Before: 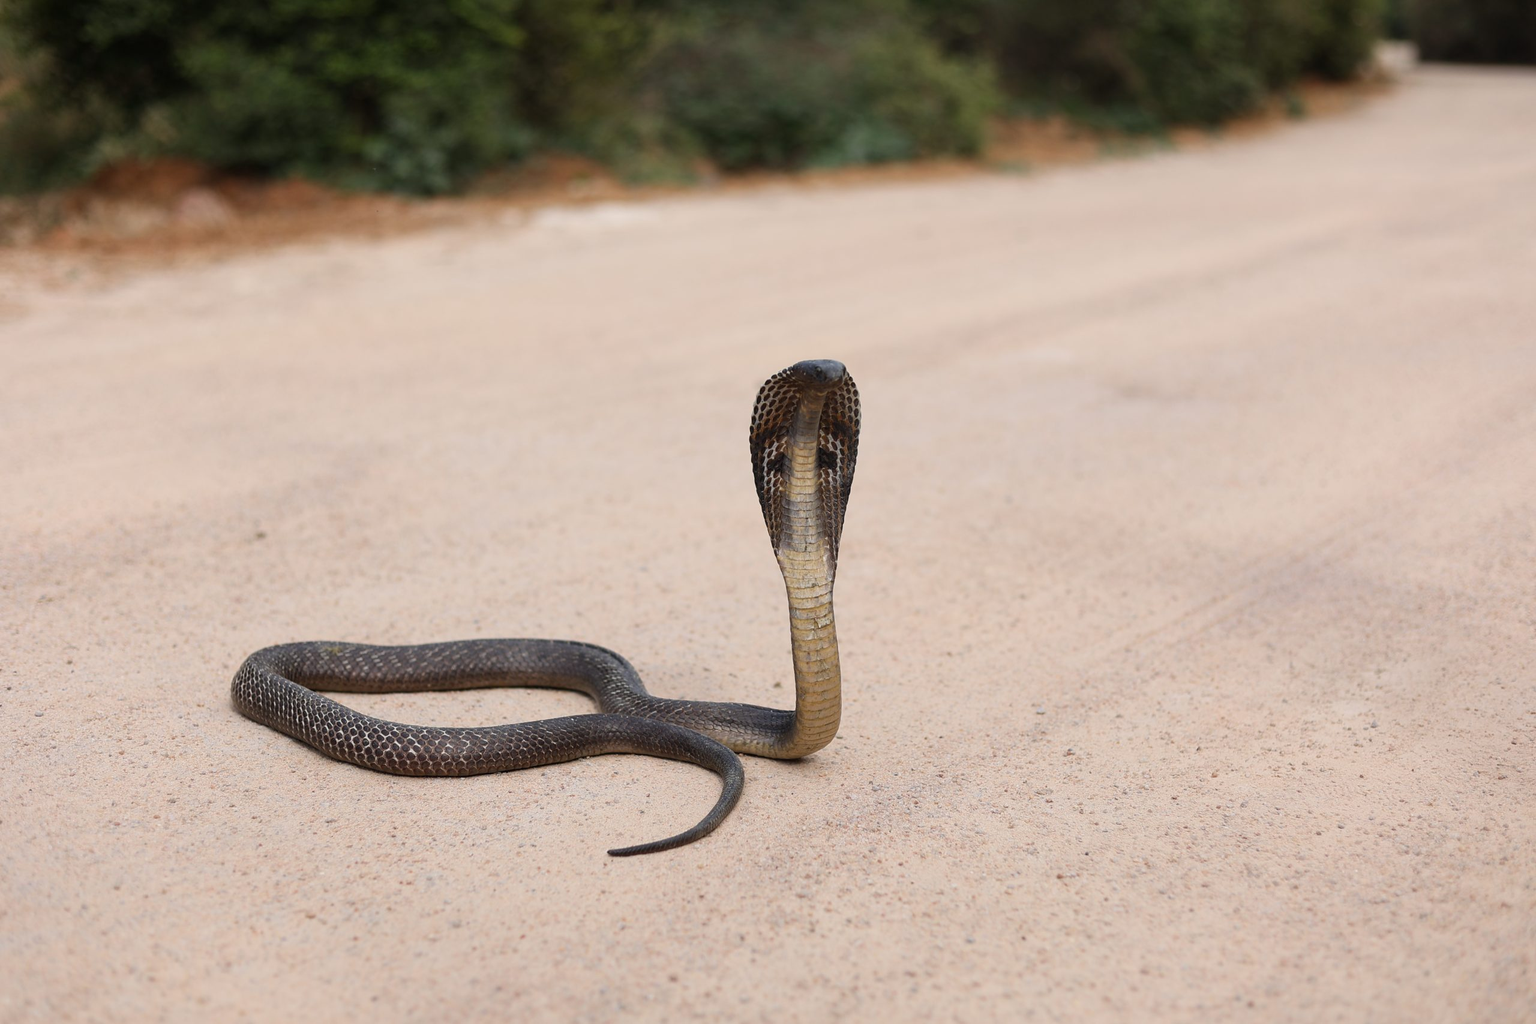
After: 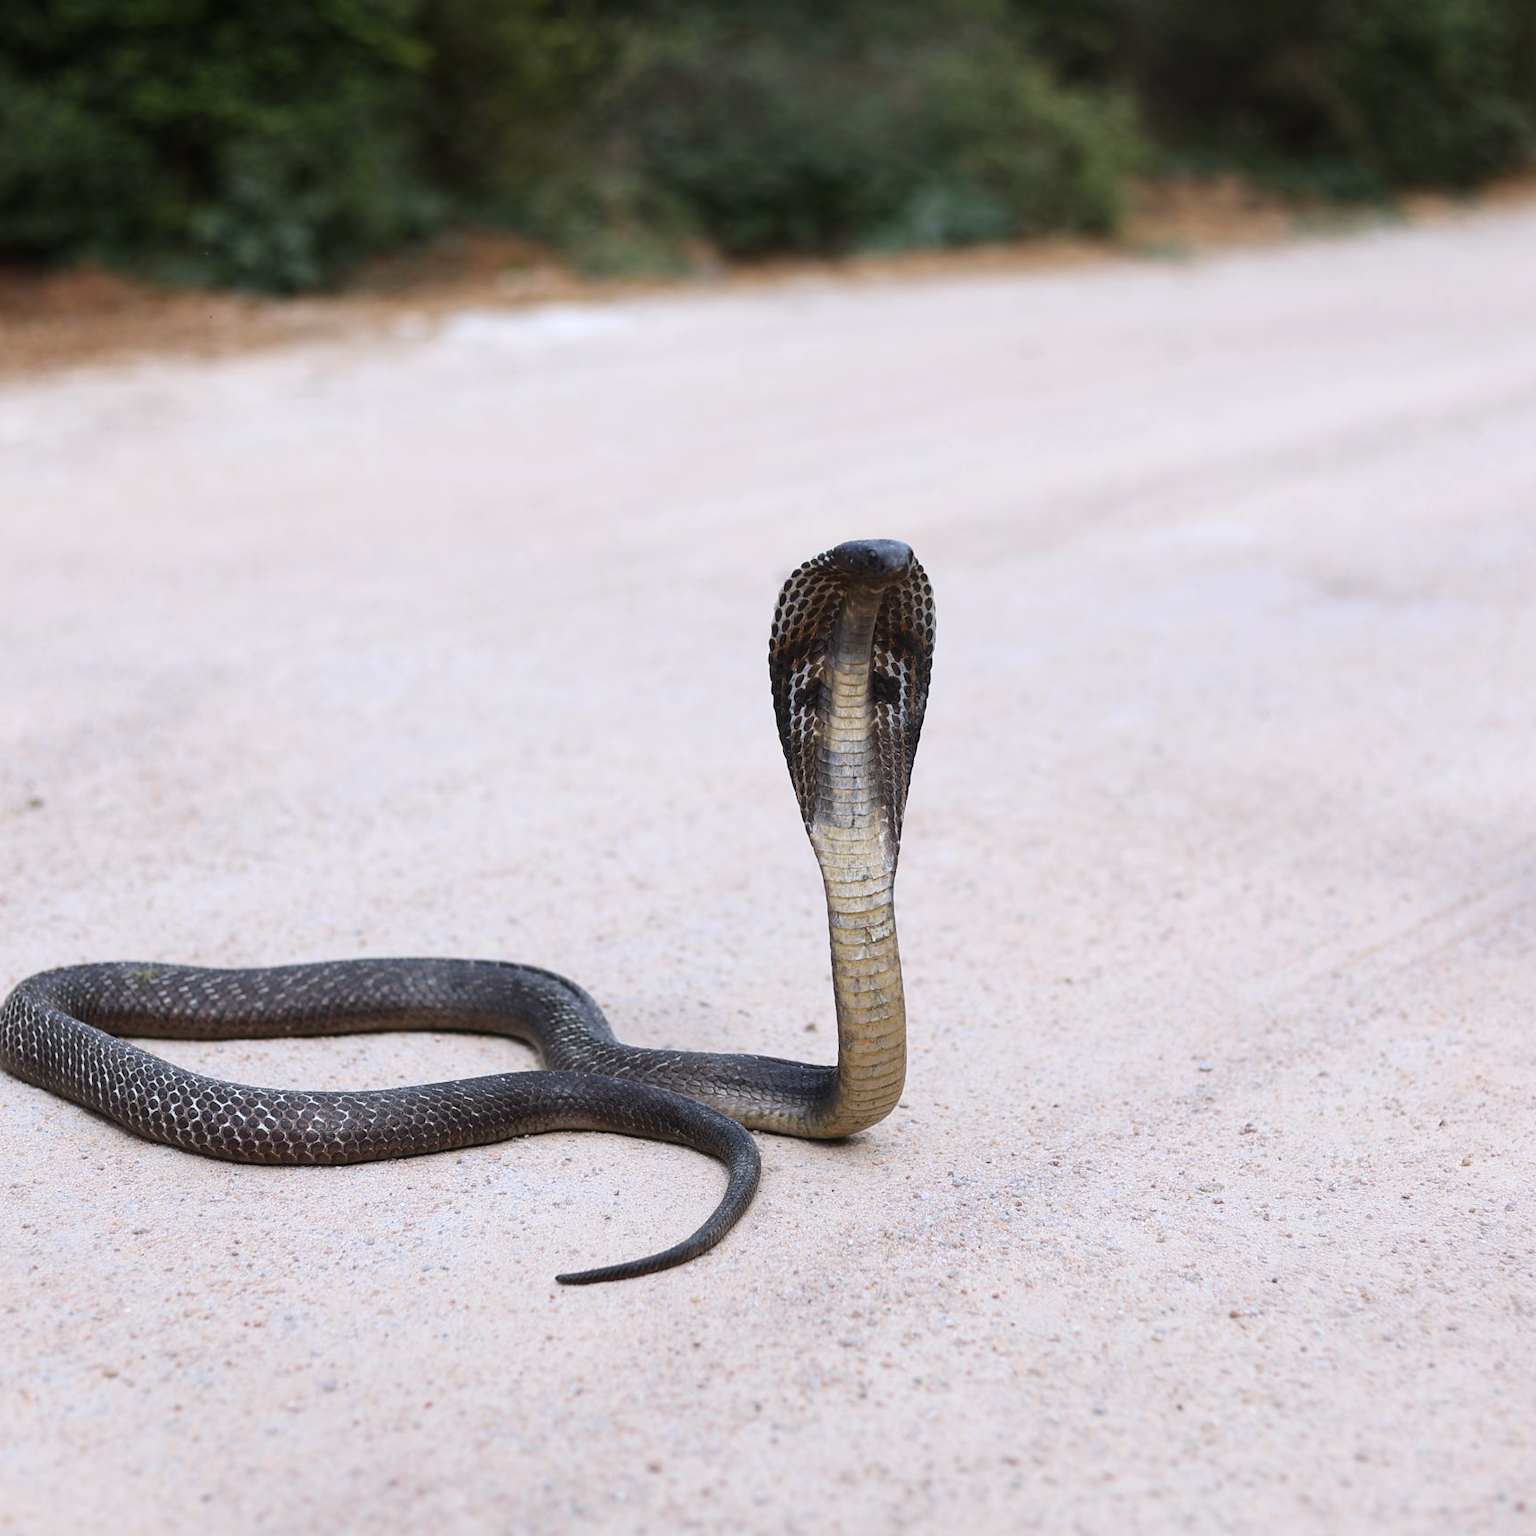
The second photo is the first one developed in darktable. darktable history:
crop and rotate: left 15.446%, right 17.836%
white balance: red 0.931, blue 1.11
haze removal: strength -0.05
tone equalizer: -8 EV -0.417 EV, -7 EV -0.389 EV, -6 EV -0.333 EV, -5 EV -0.222 EV, -3 EV 0.222 EV, -2 EV 0.333 EV, -1 EV 0.389 EV, +0 EV 0.417 EV, edges refinement/feathering 500, mask exposure compensation -1.57 EV, preserve details no
